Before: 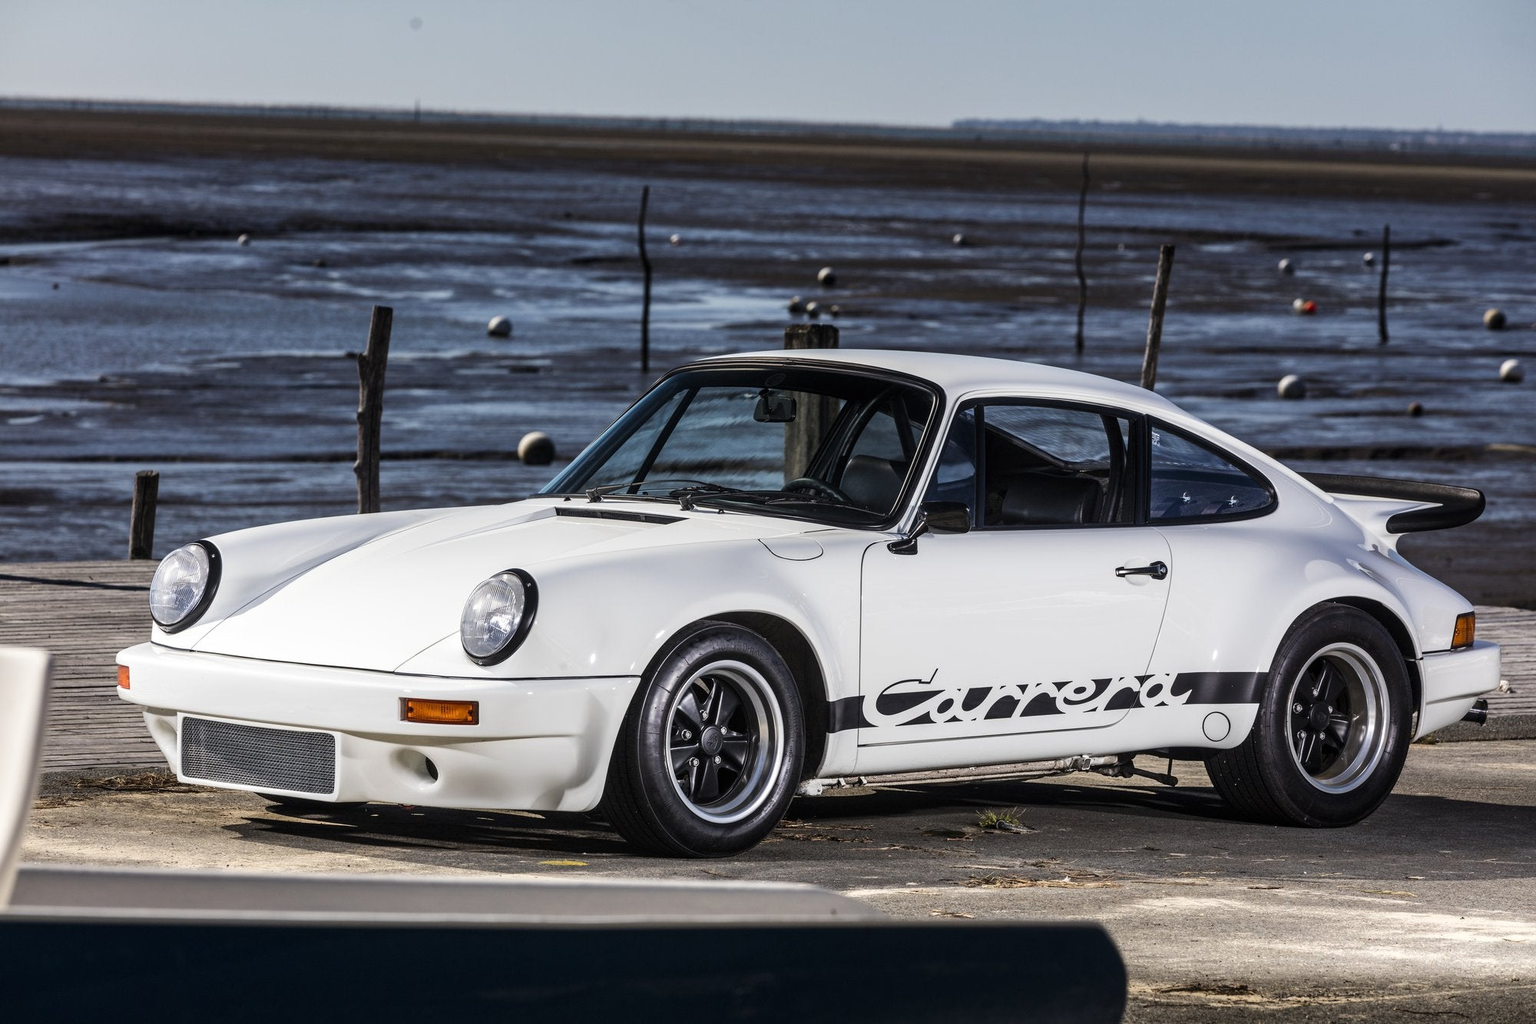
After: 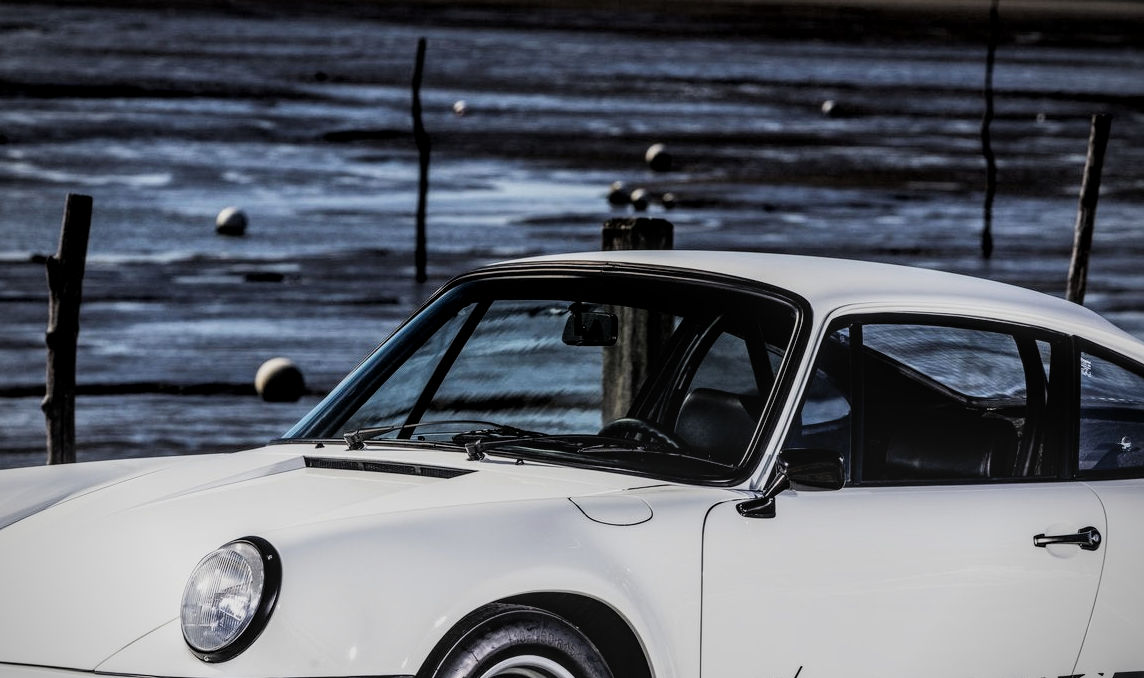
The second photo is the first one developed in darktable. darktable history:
local contrast: on, module defaults
vignetting: on, module defaults
crop: left 20.957%, top 15.345%, right 21.832%, bottom 33.726%
filmic rgb: middle gray luminance 12.86%, black relative exposure -10.07 EV, white relative exposure 3.47 EV, target black luminance 0%, hardness 5.71, latitude 44.8%, contrast 1.228, highlights saturation mix 4.54%, shadows ↔ highlights balance 26.95%, color science v5 (2021), iterations of high-quality reconstruction 0, contrast in shadows safe, contrast in highlights safe
